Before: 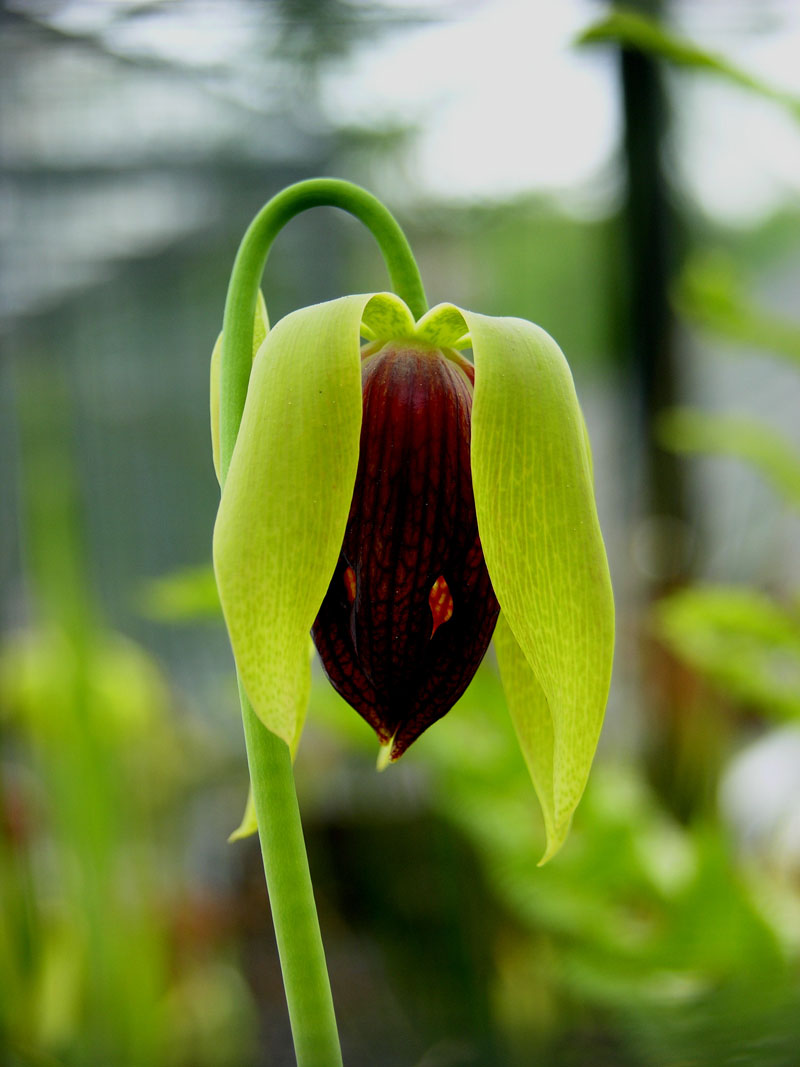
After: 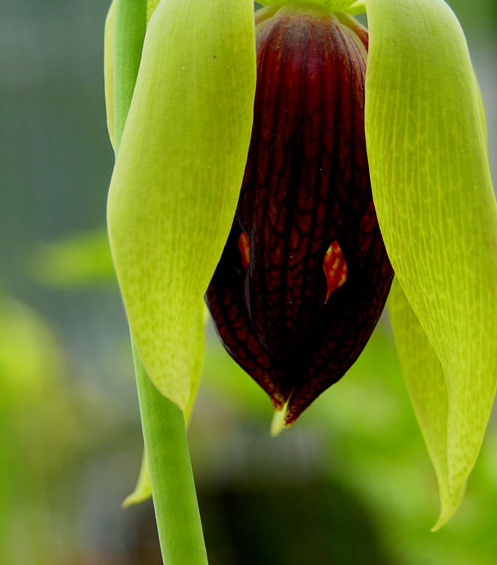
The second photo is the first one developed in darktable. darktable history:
crop: left 13.334%, top 31.412%, right 24.487%, bottom 15.575%
